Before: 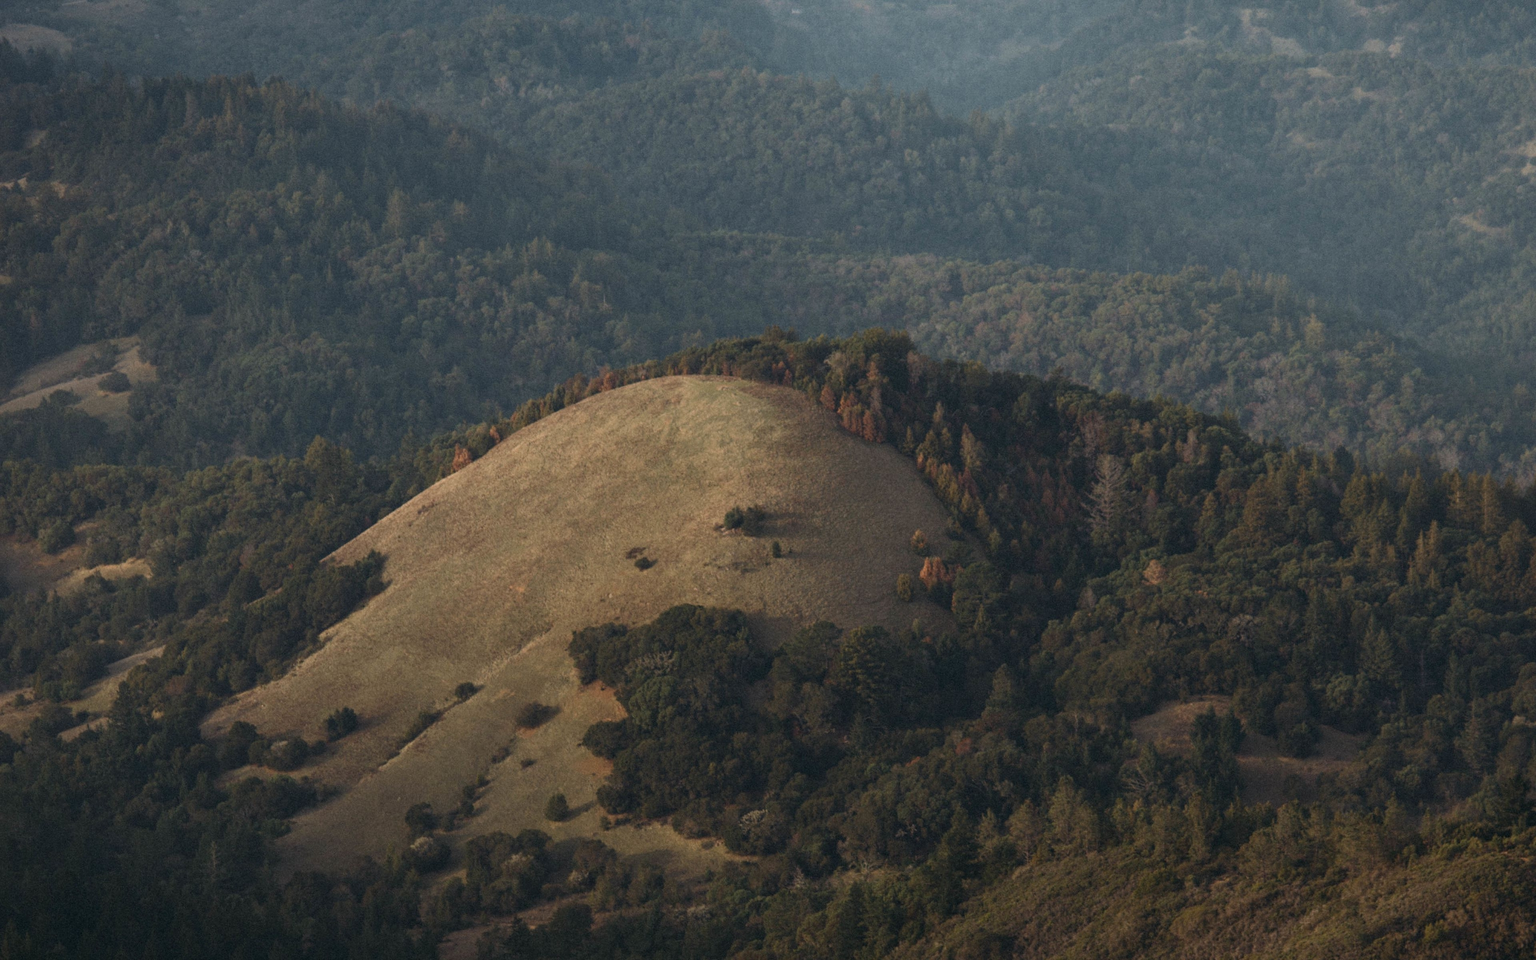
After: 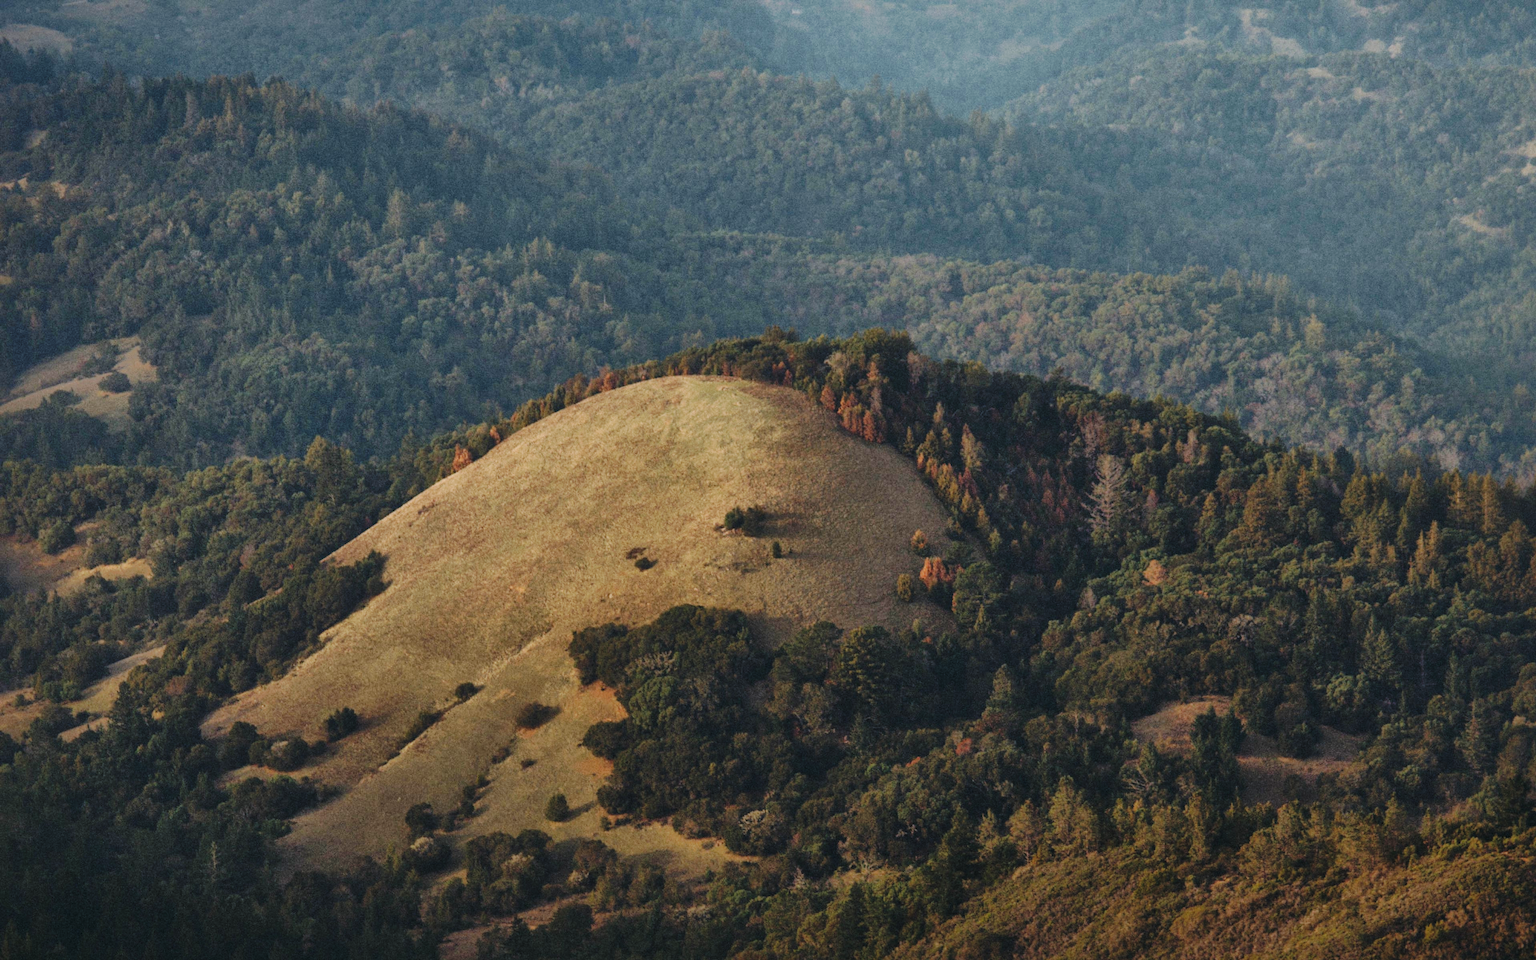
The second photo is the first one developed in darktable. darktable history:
shadows and highlights: highlights color adjustment 53.51%
base curve: curves: ch0 [(0, 0) (0.036, 0.025) (0.121, 0.166) (0.206, 0.329) (0.605, 0.79) (1, 1)], preserve colors none
